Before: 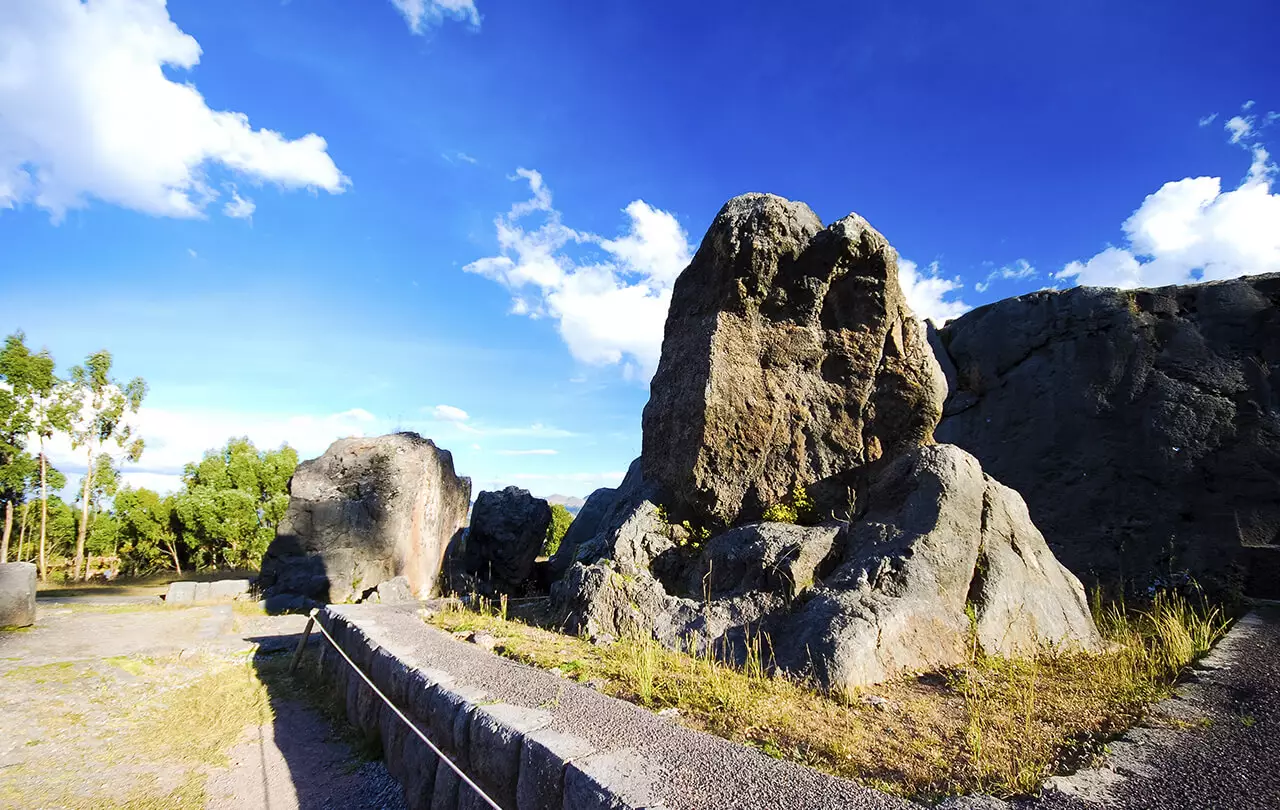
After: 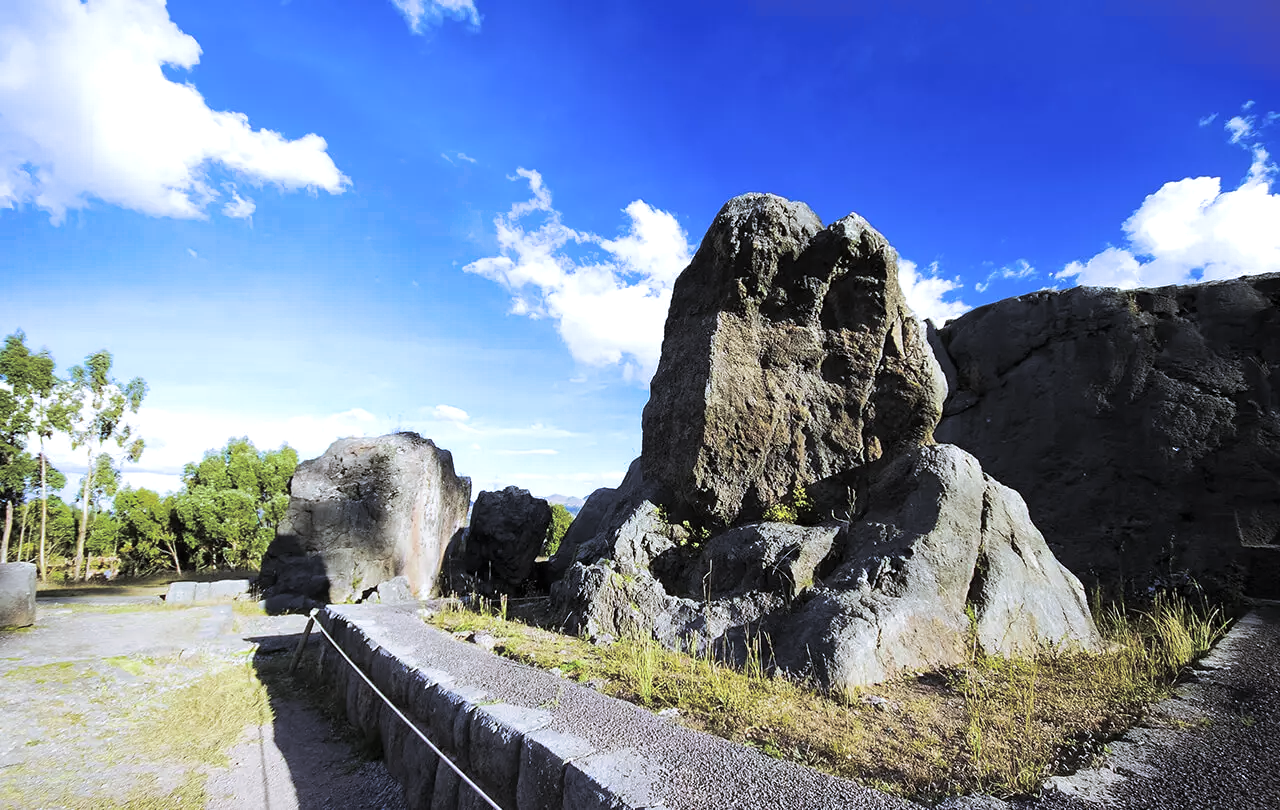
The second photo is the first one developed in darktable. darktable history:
split-toning: shadows › hue 36°, shadows › saturation 0.05, highlights › hue 10.8°, highlights › saturation 0.15, compress 40%
white balance: red 0.931, blue 1.11
